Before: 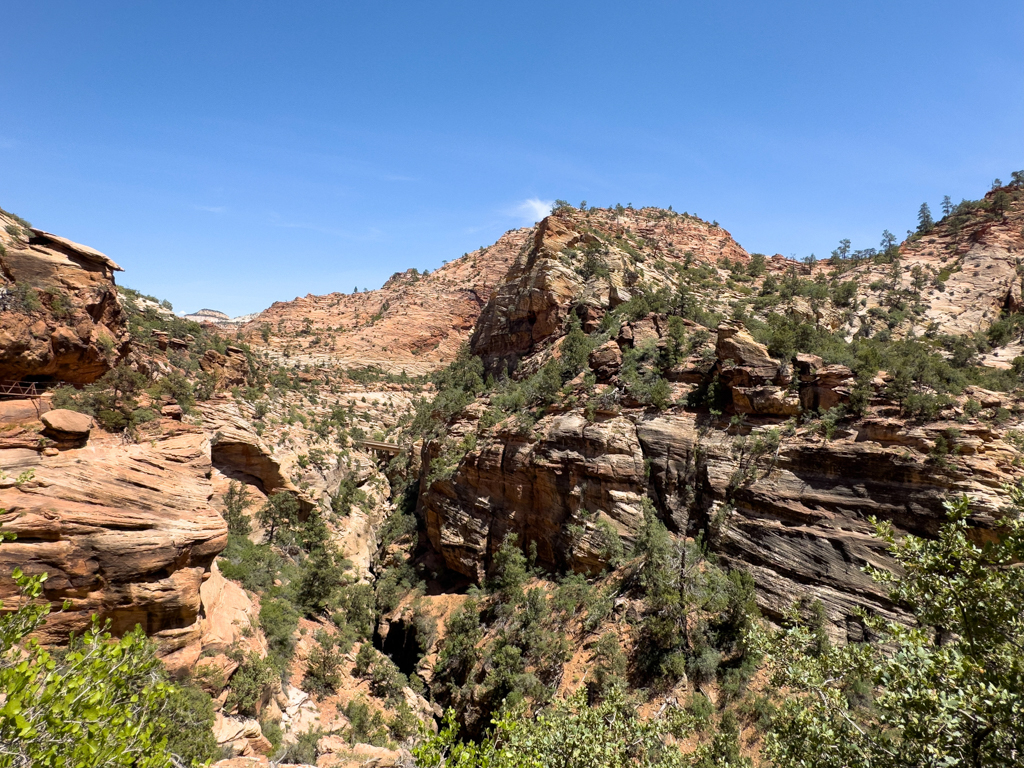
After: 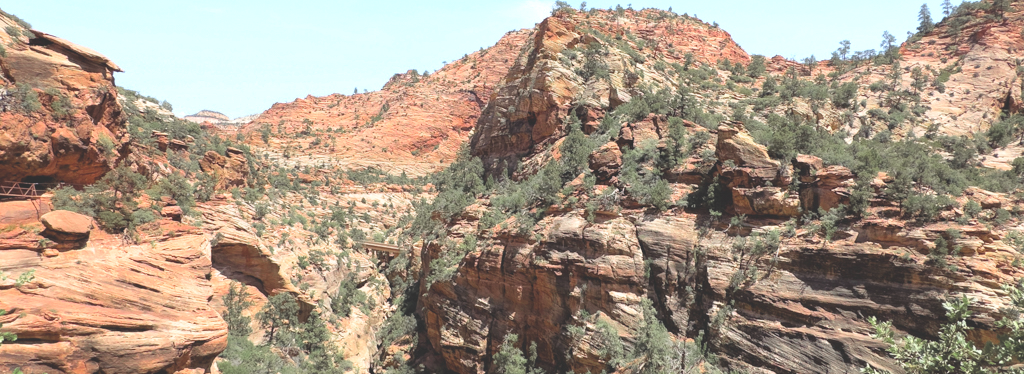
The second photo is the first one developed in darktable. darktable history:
exposure: black level correction -0.008, exposure 0.07 EV, compensate highlight preservation false
contrast brightness saturation: brightness 0.272
crop and rotate: top 26.019%, bottom 25.194%
color zones: curves: ch0 [(0, 0.466) (0.128, 0.466) (0.25, 0.5) (0.375, 0.456) (0.5, 0.5) (0.625, 0.5) (0.737, 0.652) (0.875, 0.5)]; ch1 [(0, 0.603) (0.125, 0.618) (0.261, 0.348) (0.372, 0.353) (0.497, 0.363) (0.611, 0.45) (0.731, 0.427) (0.875, 0.518) (0.998, 0.652)]; ch2 [(0, 0.559) (0.125, 0.451) (0.253, 0.564) (0.37, 0.578) (0.5, 0.466) (0.625, 0.471) (0.731, 0.471) (0.88, 0.485)]
